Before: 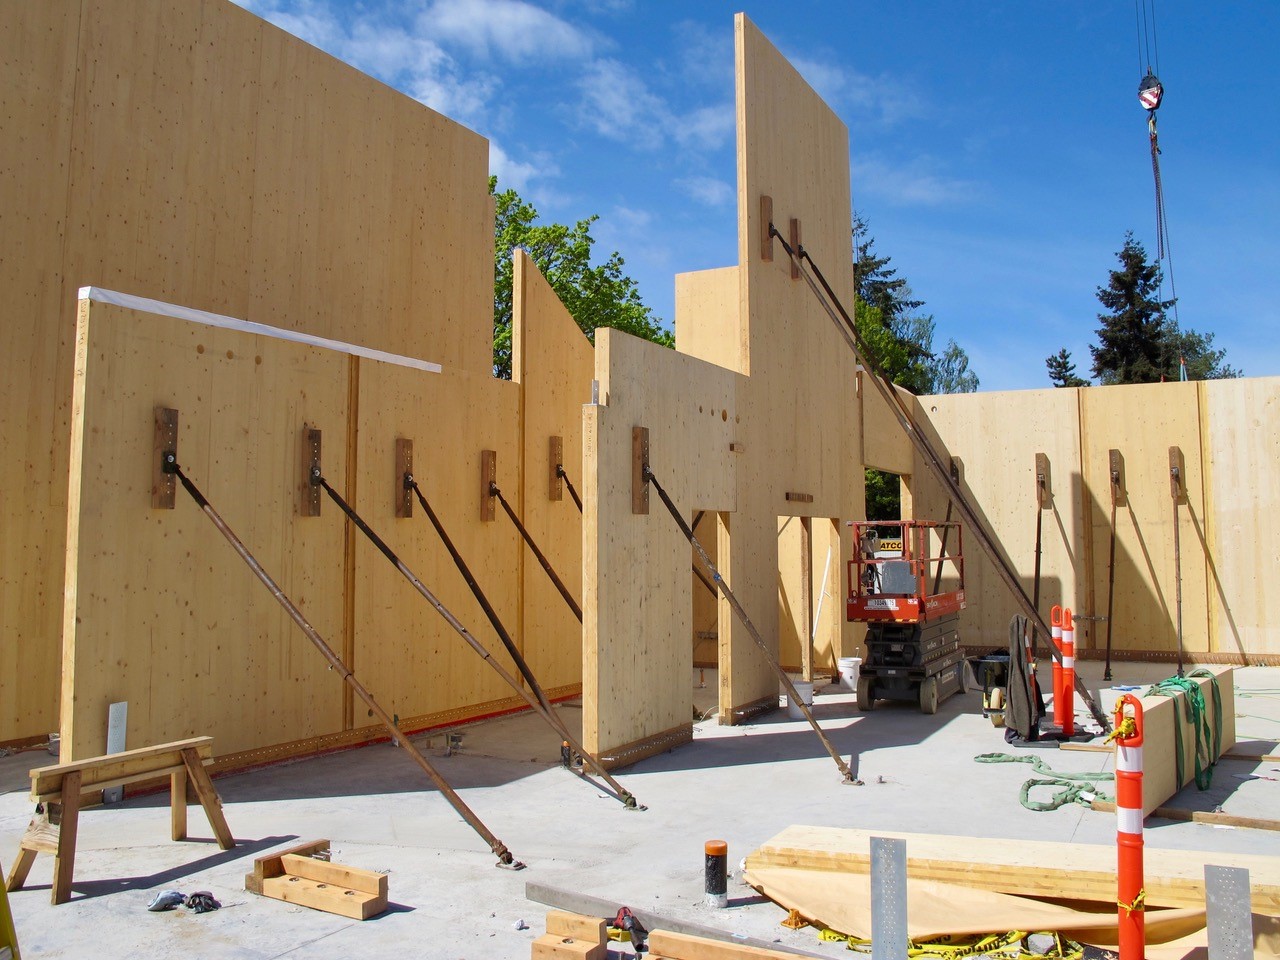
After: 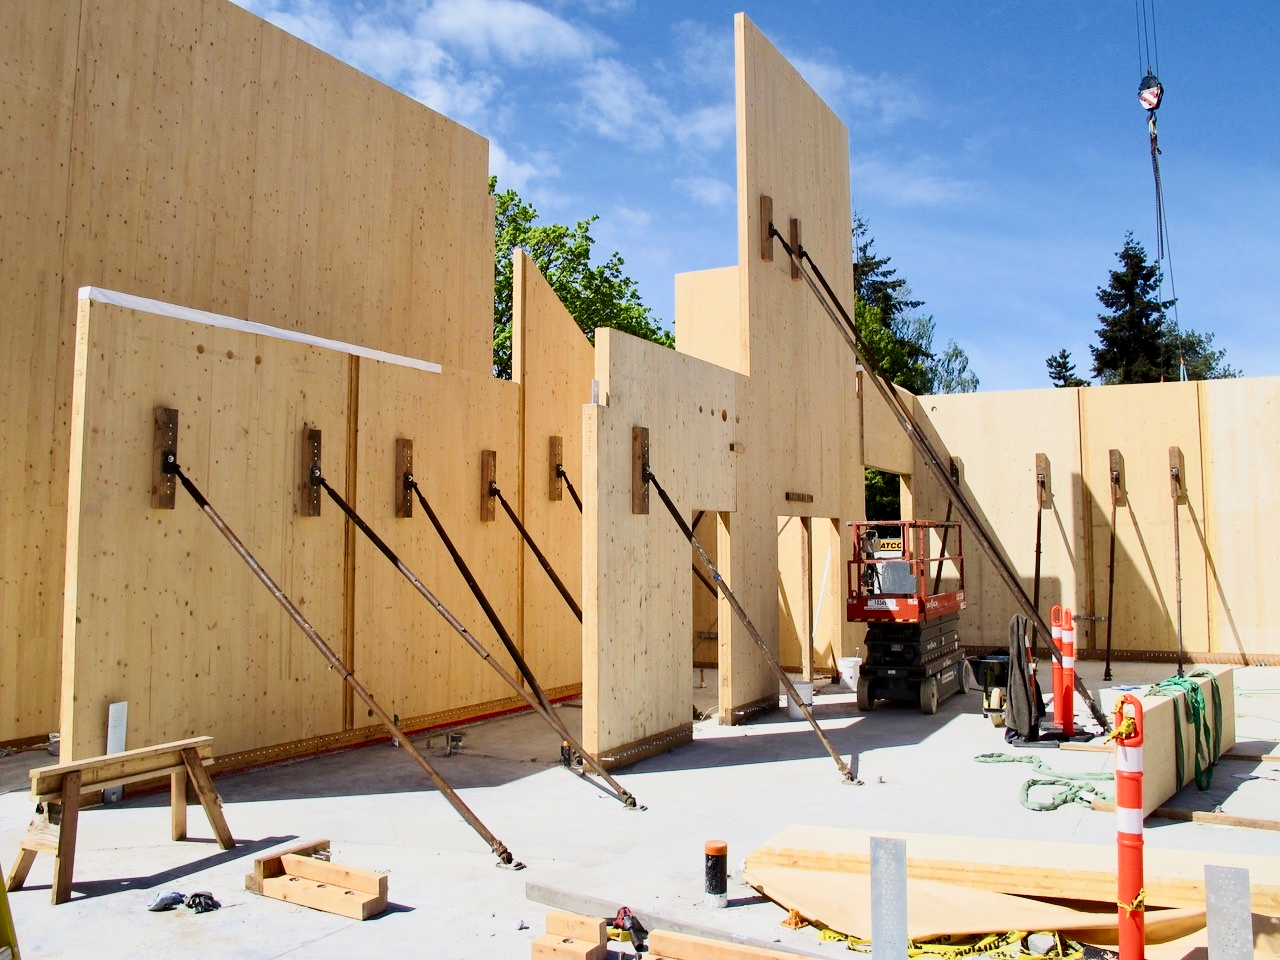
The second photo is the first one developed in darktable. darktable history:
exposure: black level correction 0.001, exposure 0.5 EV, compensate exposure bias true, compensate highlight preservation false
filmic rgb: black relative exposure -7.65 EV, white relative exposure 4.56 EV, hardness 3.61
contrast brightness saturation: contrast 0.28
